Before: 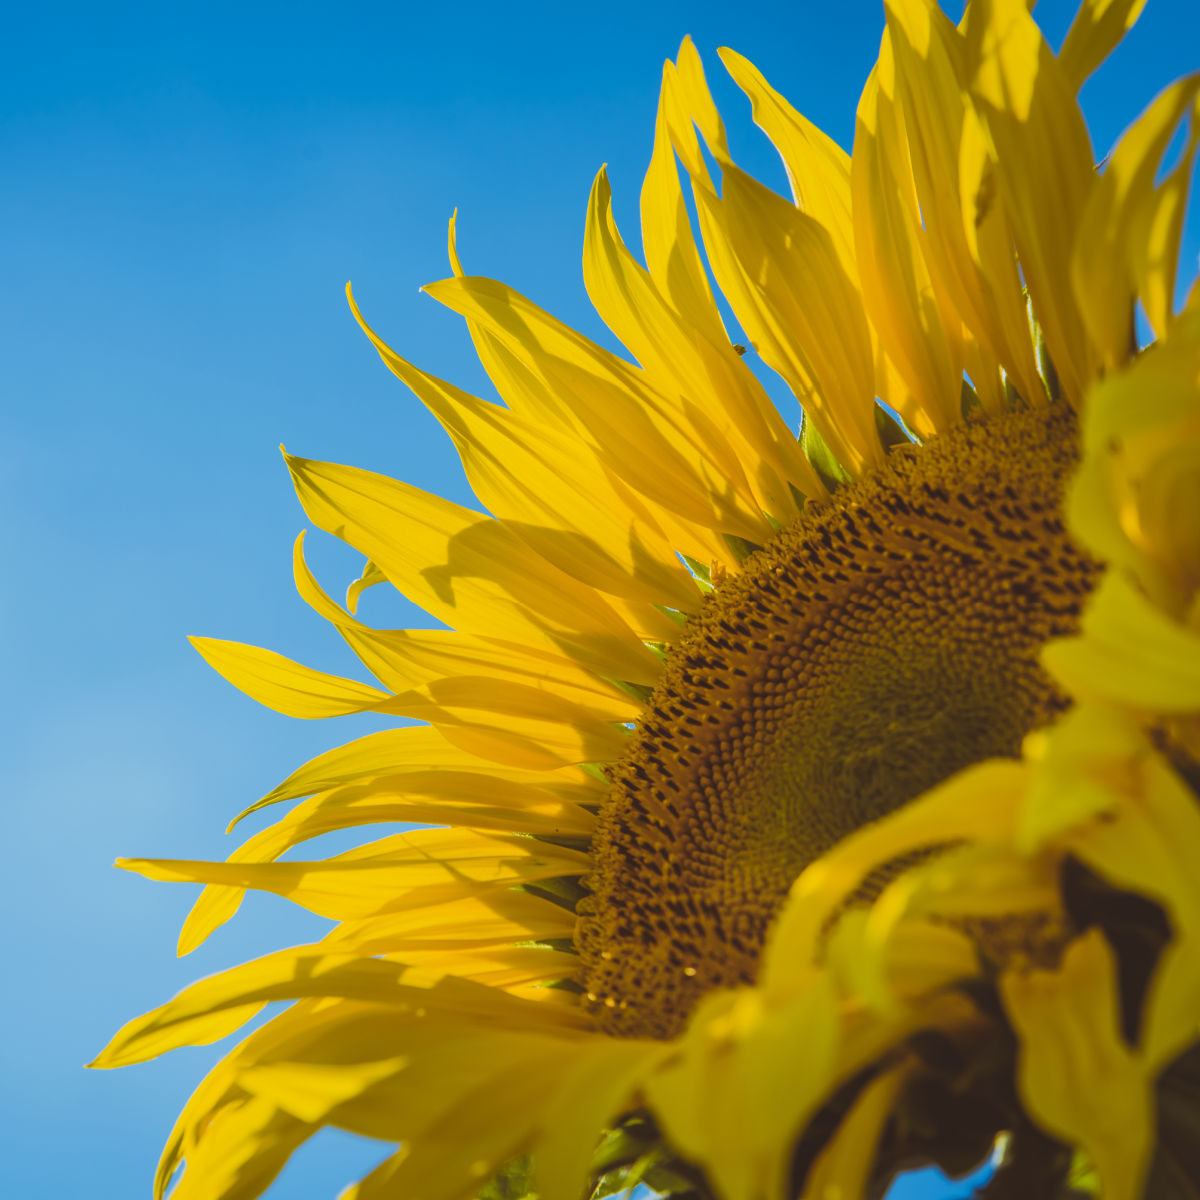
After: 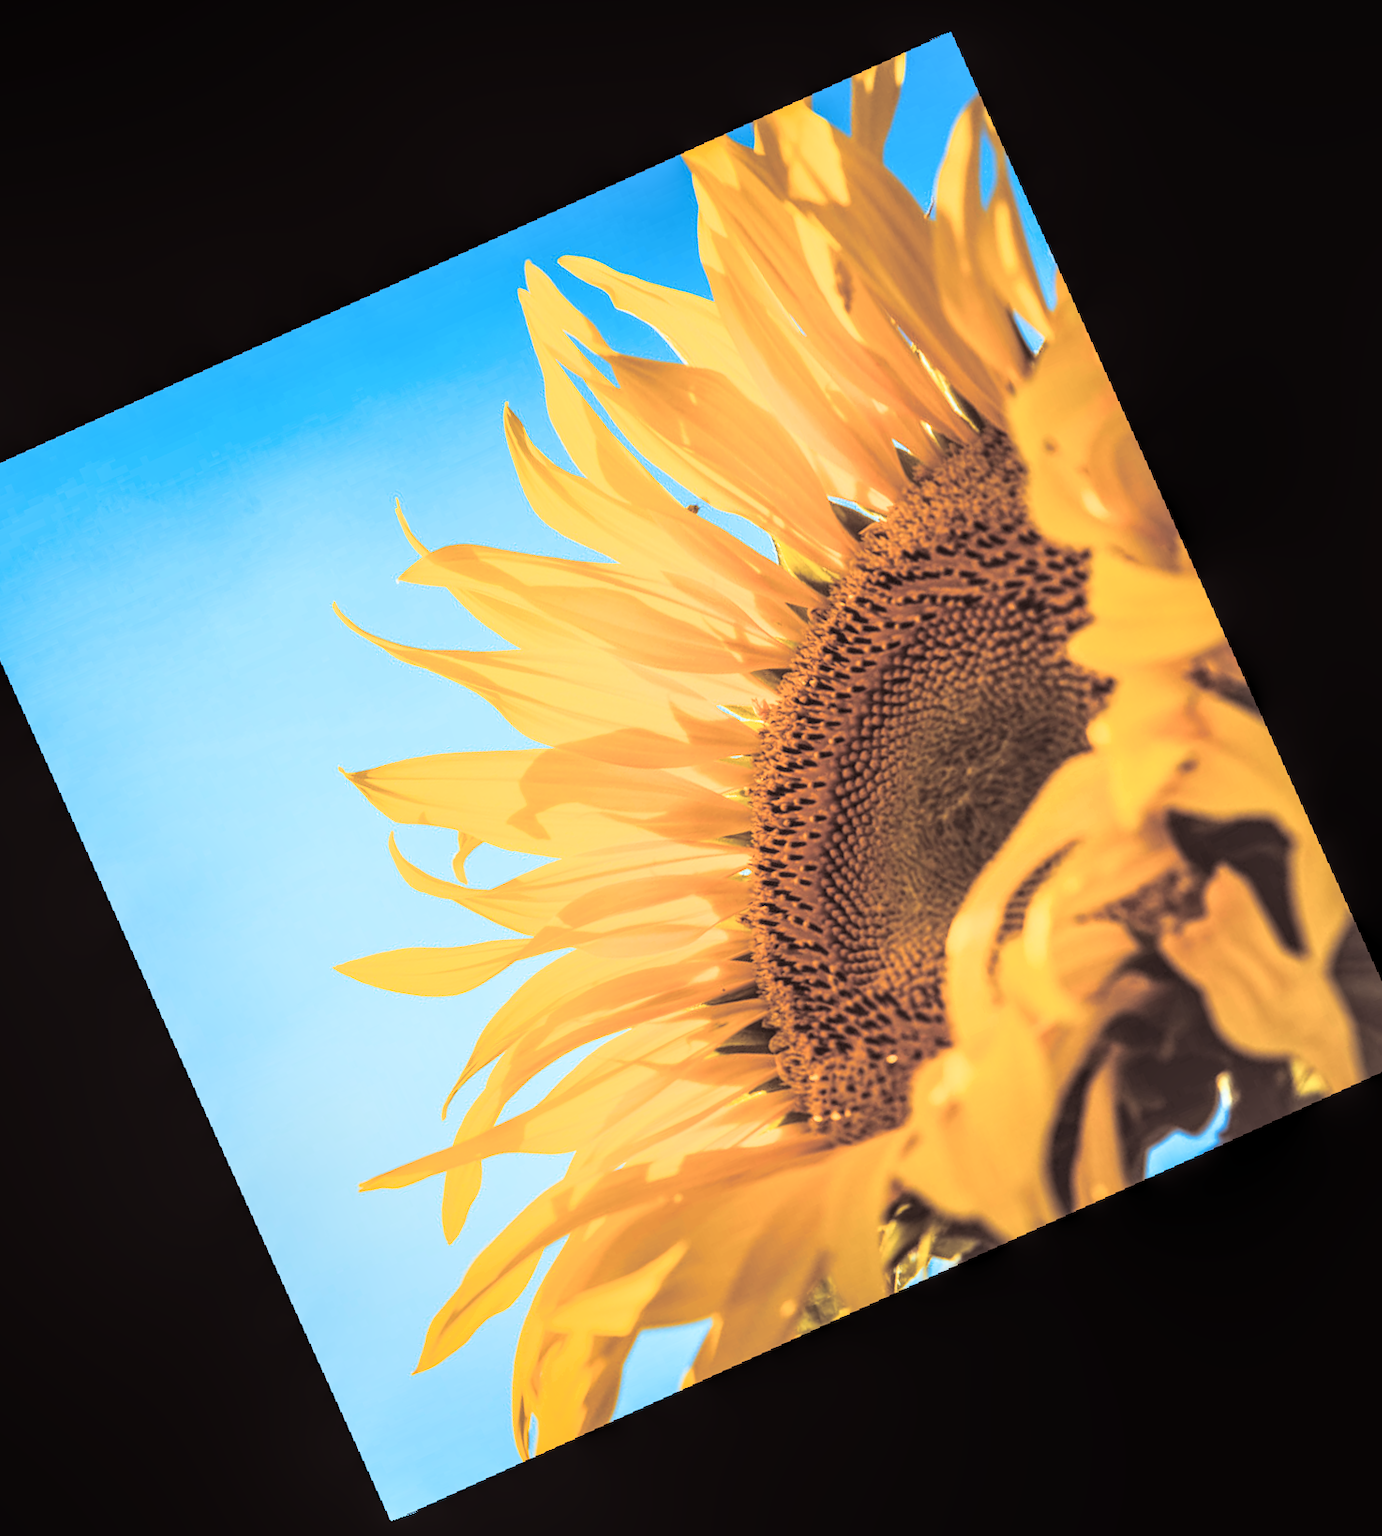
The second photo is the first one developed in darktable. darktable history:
color zones: curves: ch1 [(0.263, 0.53) (0.376, 0.287) (0.487, 0.512) (0.748, 0.547) (1, 0.513)]; ch2 [(0.262, 0.45) (0.751, 0.477)], mix 31.98%
crop and rotate: angle 19.43°, left 6.812%, right 4.125%, bottom 1.087%
shadows and highlights: radius 93.07, shadows -14.46, white point adjustment 0.23, highlights 31.48, compress 48.23%, highlights color adjustment 52.79%, soften with gaussian
tone curve: curves: ch0 [(0, 0) (0.003, 0.003) (0.011, 0.012) (0.025, 0.028) (0.044, 0.049) (0.069, 0.091) (0.1, 0.144) (0.136, 0.21) (0.177, 0.277) (0.224, 0.352) (0.277, 0.433) (0.335, 0.523) (0.399, 0.613) (0.468, 0.702) (0.543, 0.79) (0.623, 0.867) (0.709, 0.916) (0.801, 0.946) (0.898, 0.972) (1, 1)], color space Lab, independent channels, preserve colors none
split-toning: shadows › saturation 0.2
rotate and perspective: rotation -4.98°, automatic cropping off
local contrast: detail 142%
